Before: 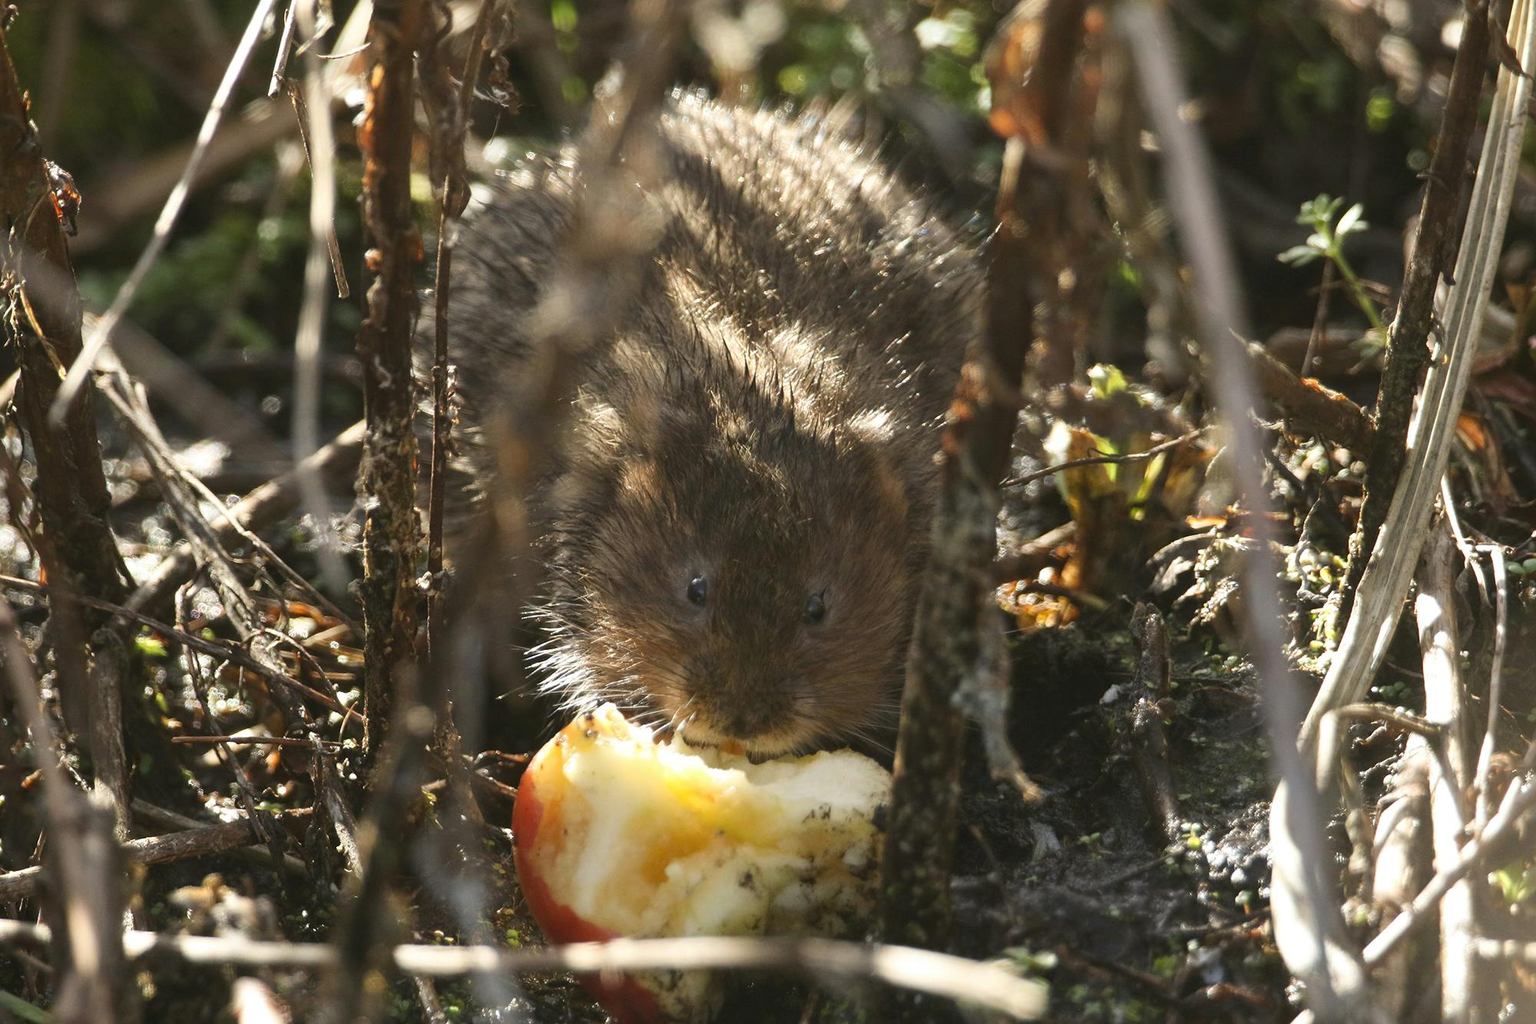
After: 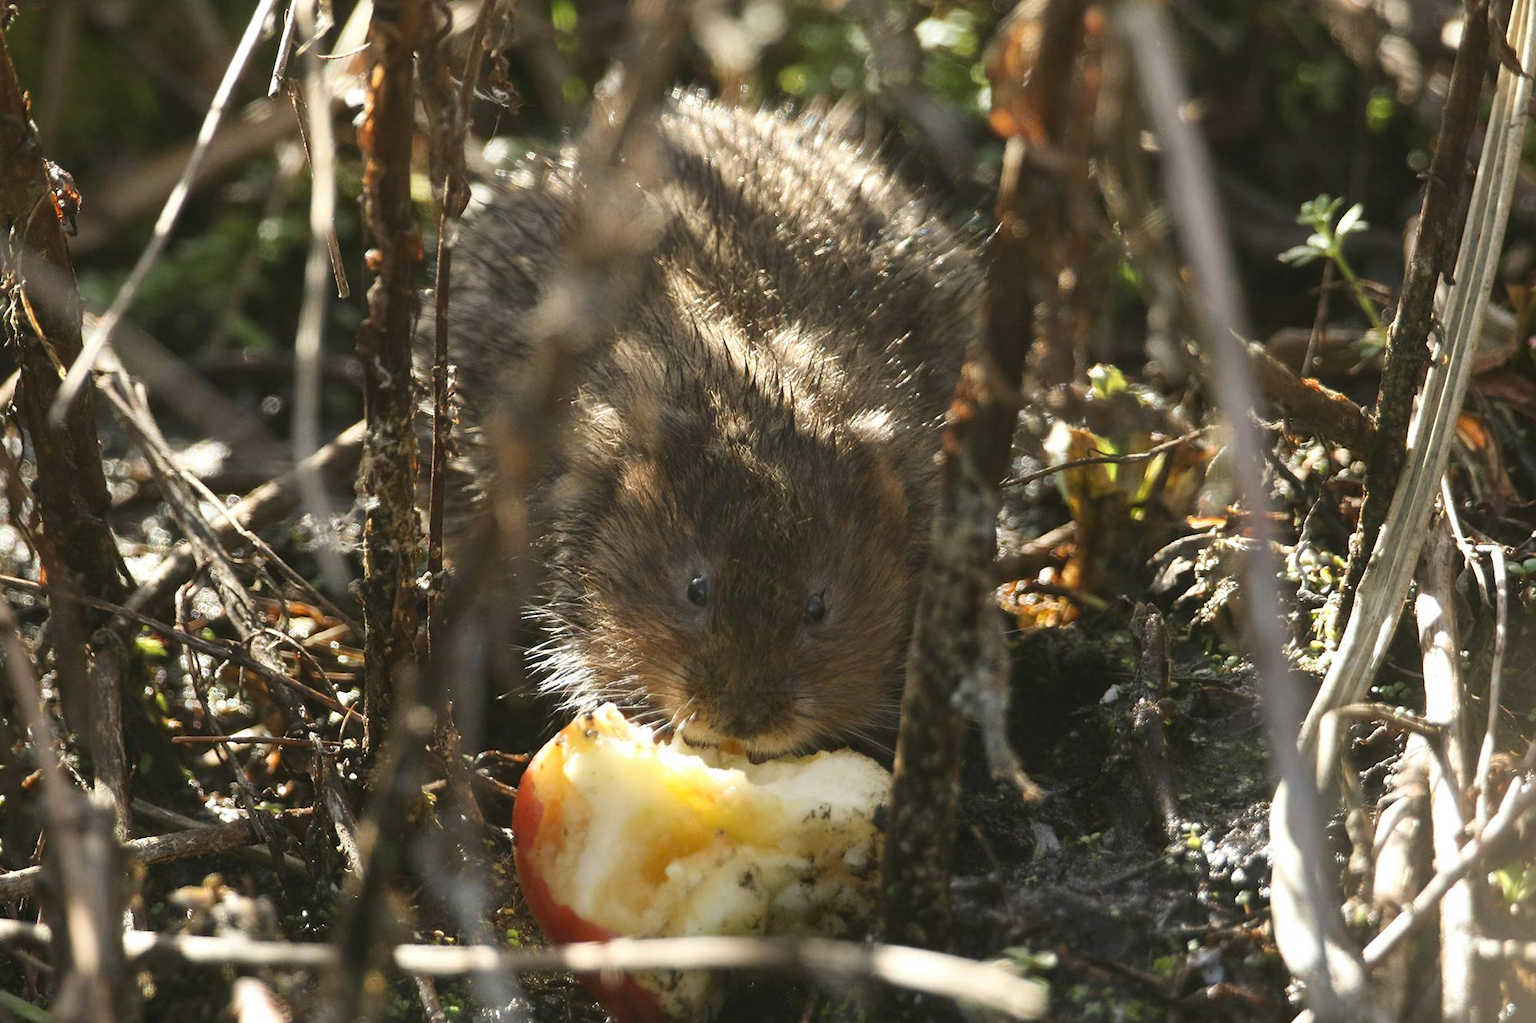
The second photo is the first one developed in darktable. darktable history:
tone equalizer: on, module defaults
contrast equalizer: y [[0.5 ×6], [0.5 ×6], [0.975, 0.964, 0.925, 0.865, 0.793, 0.721], [0 ×6], [0 ×6]]
